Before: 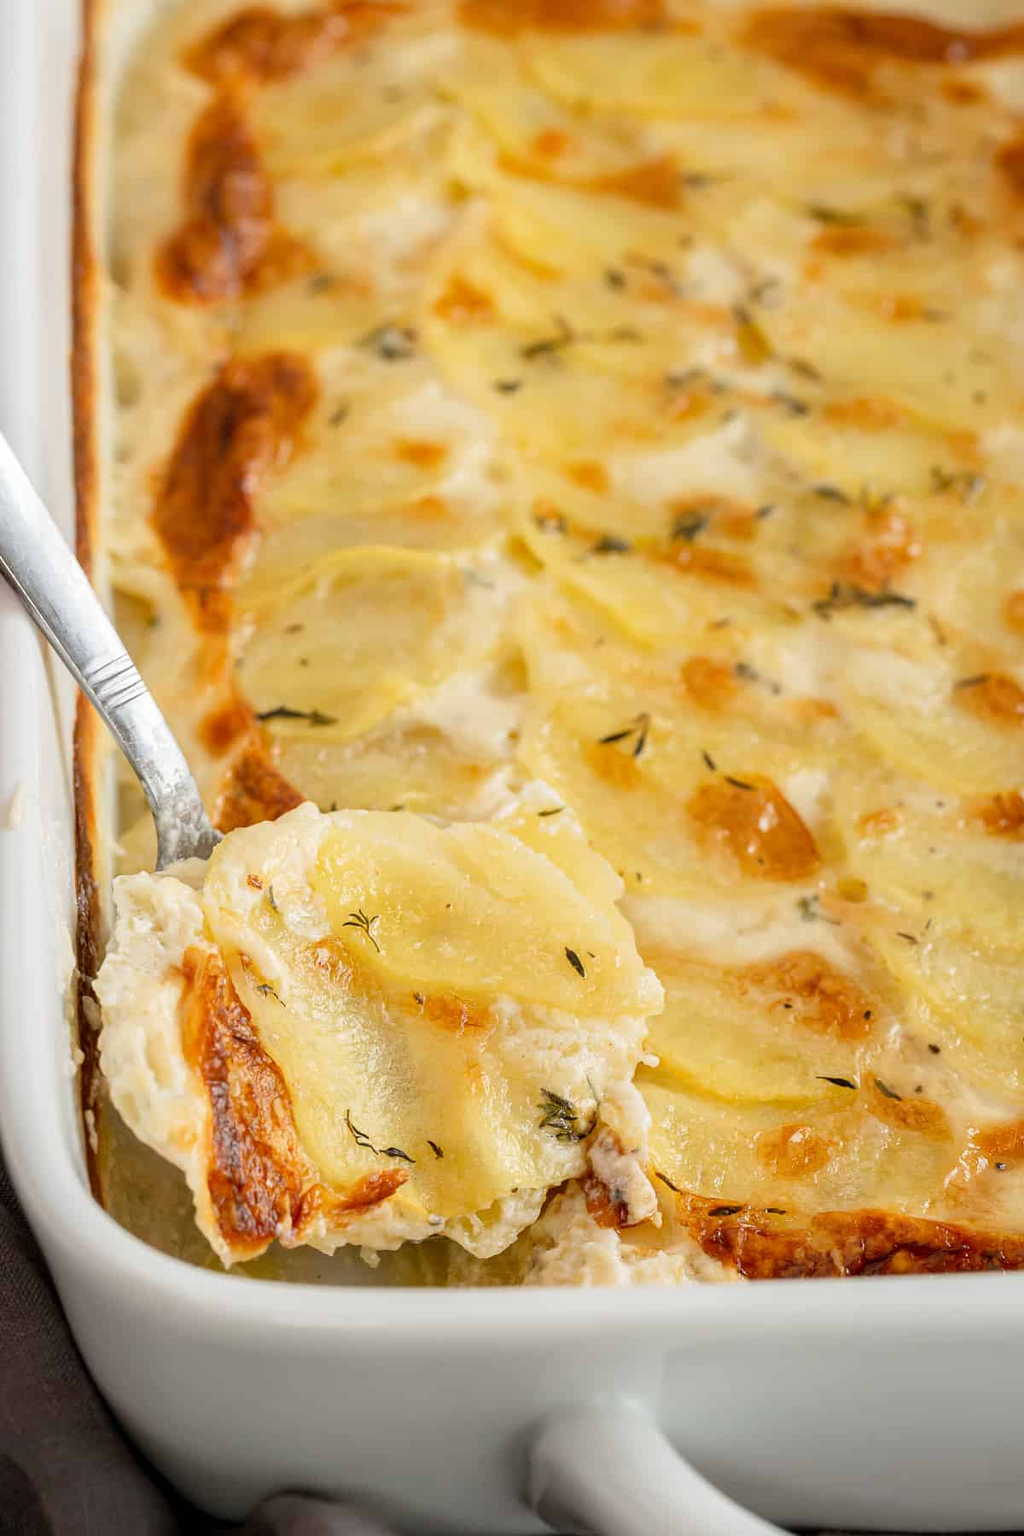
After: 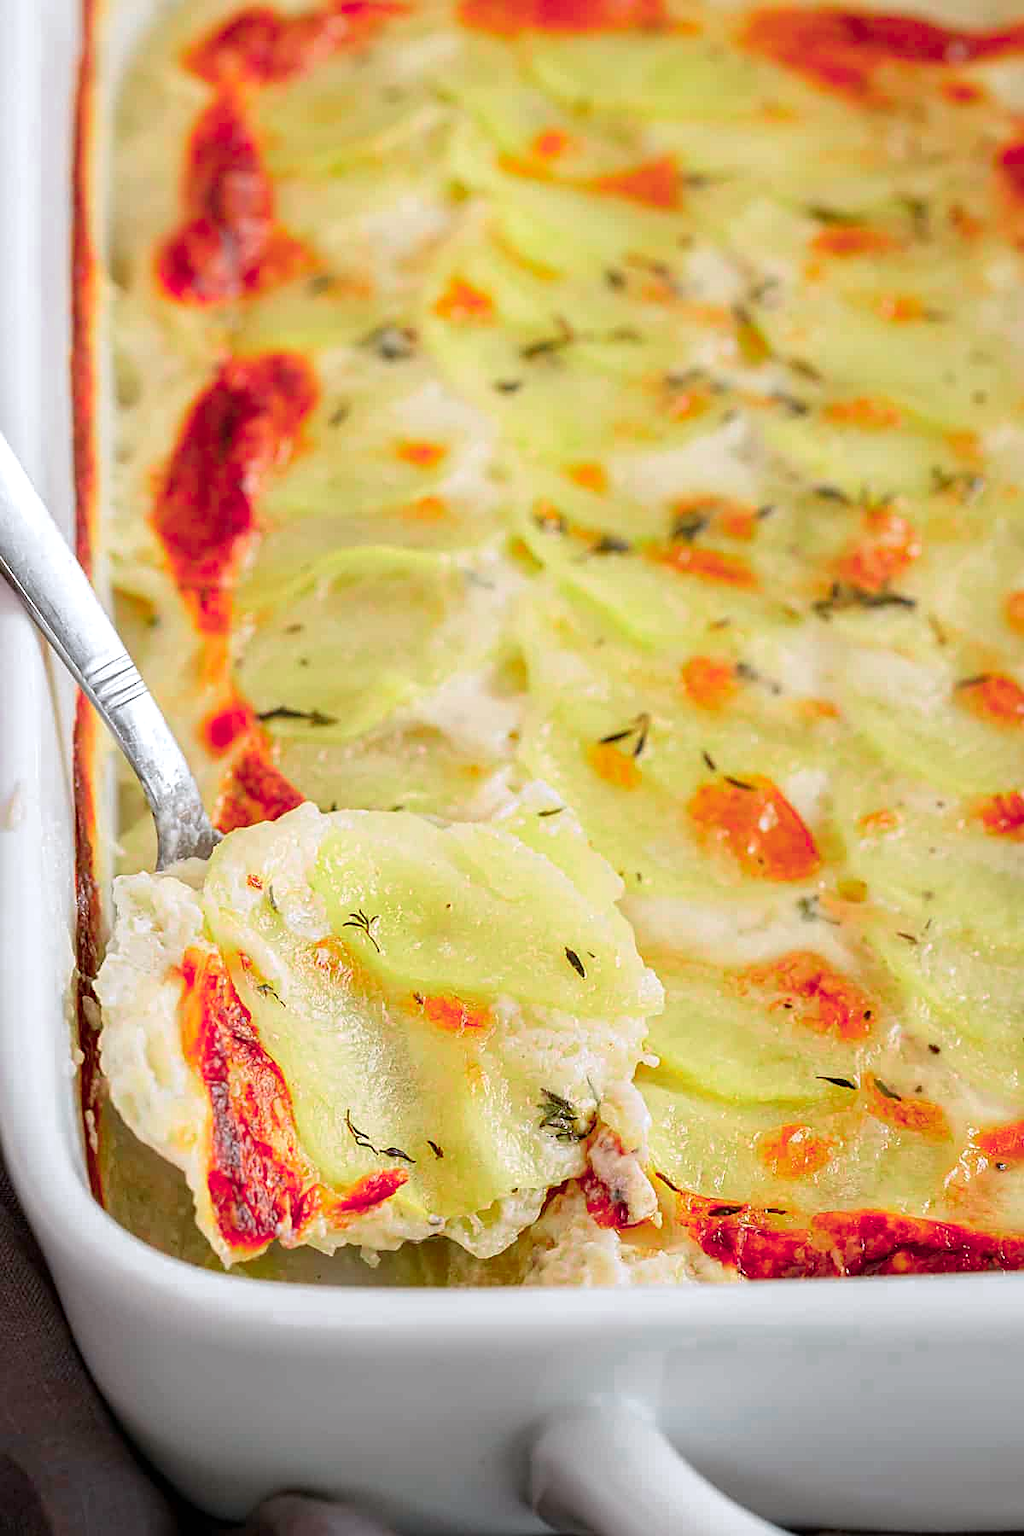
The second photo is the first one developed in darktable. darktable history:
sharpen: on, module defaults
color calibration: illuminant as shot in camera, x 0.358, y 0.373, temperature 4628.91 K
color zones: curves: ch0 [(0, 0.533) (0.126, 0.533) (0.234, 0.533) (0.368, 0.357) (0.5, 0.5) (0.625, 0.5) (0.74, 0.637) (0.875, 0.5)]; ch1 [(0.004, 0.708) (0.129, 0.662) (0.25, 0.5) (0.375, 0.331) (0.496, 0.396) (0.625, 0.649) (0.739, 0.26) (0.875, 0.5) (1, 0.478)]; ch2 [(0, 0.409) (0.132, 0.403) (0.236, 0.558) (0.379, 0.448) (0.5, 0.5) (0.625, 0.5) (0.691, 0.39) (0.875, 0.5)]
